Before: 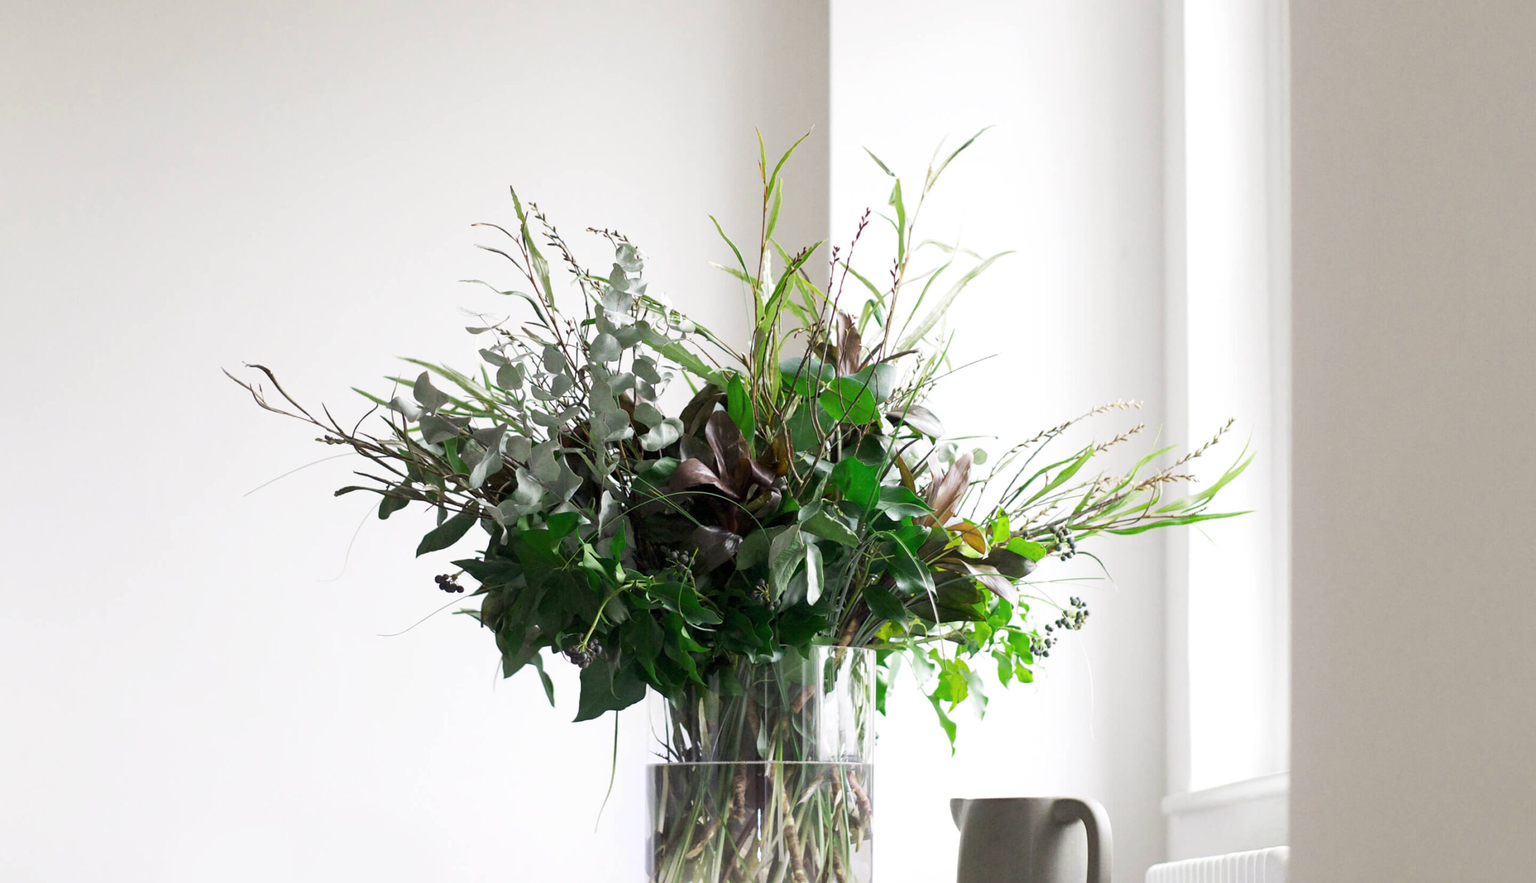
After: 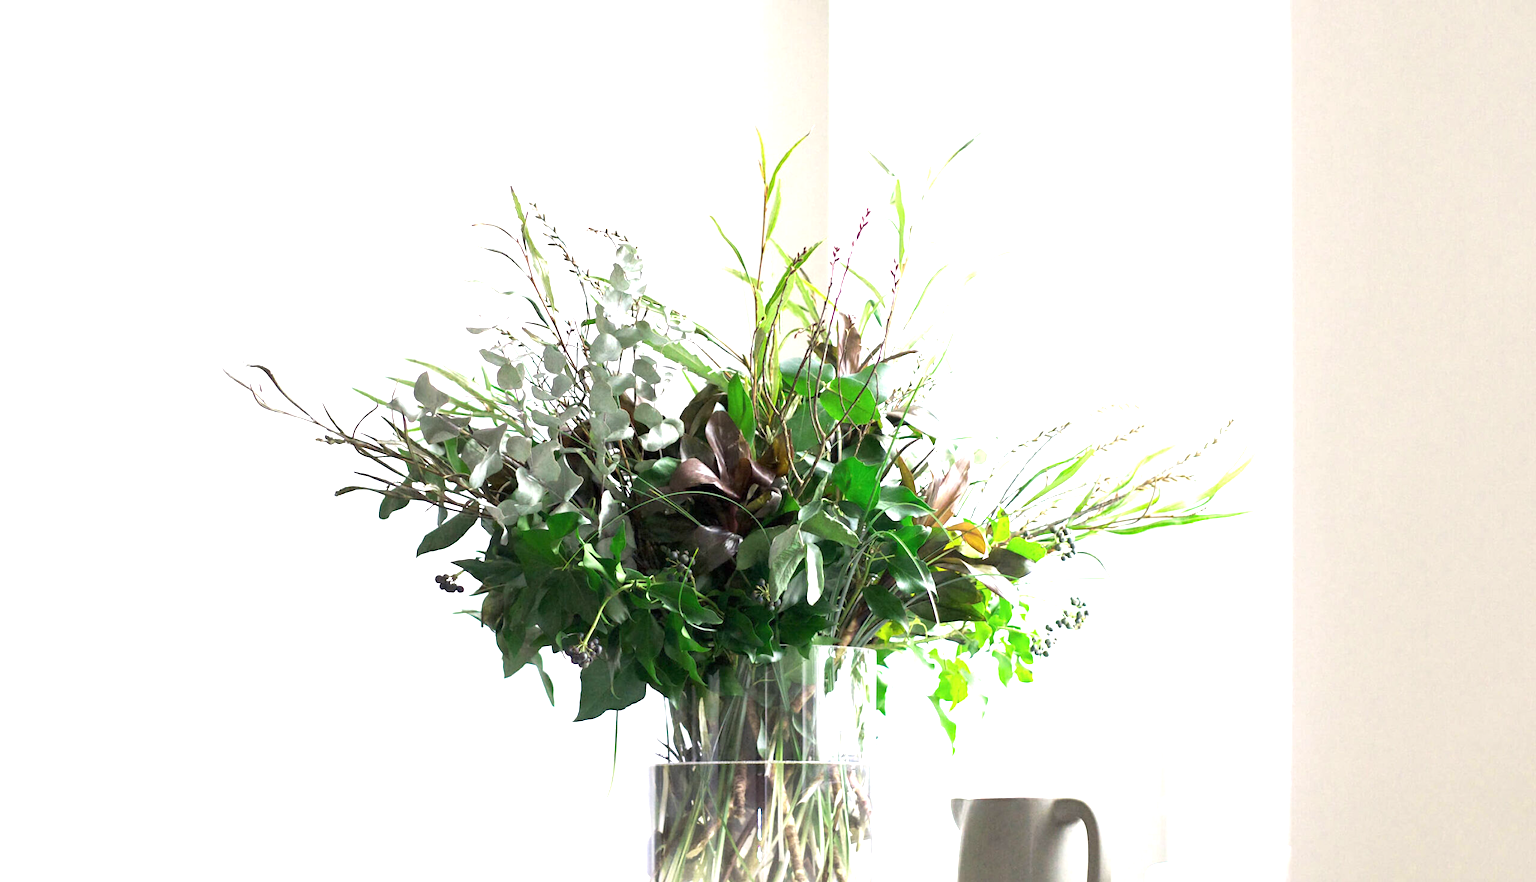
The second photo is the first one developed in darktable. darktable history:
white balance: emerald 1
exposure: exposure 0.999 EV, compensate highlight preservation false
